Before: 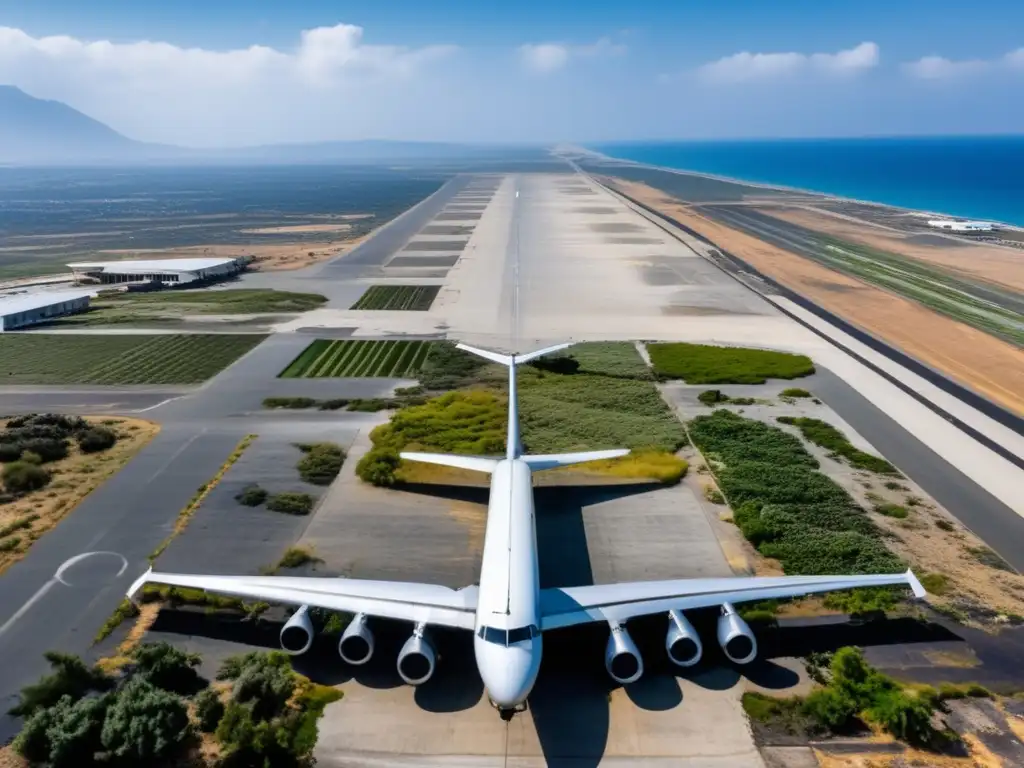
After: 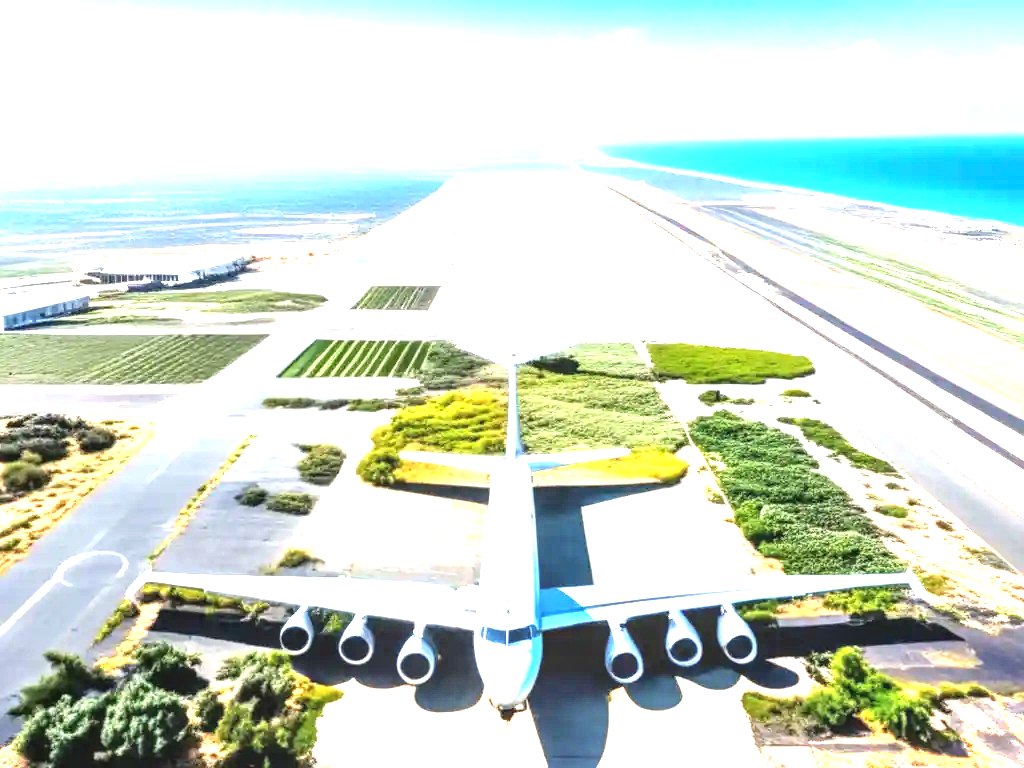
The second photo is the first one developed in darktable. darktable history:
local contrast: on, module defaults
tone equalizer: -8 EV -0.435 EV, -7 EV -0.397 EV, -6 EV -0.319 EV, -5 EV -0.212 EV, -3 EV 0.221 EV, -2 EV 0.357 EV, -1 EV 0.364 EV, +0 EV 0.42 EV
exposure: exposure 2.264 EV, compensate exposure bias true, compensate highlight preservation false
